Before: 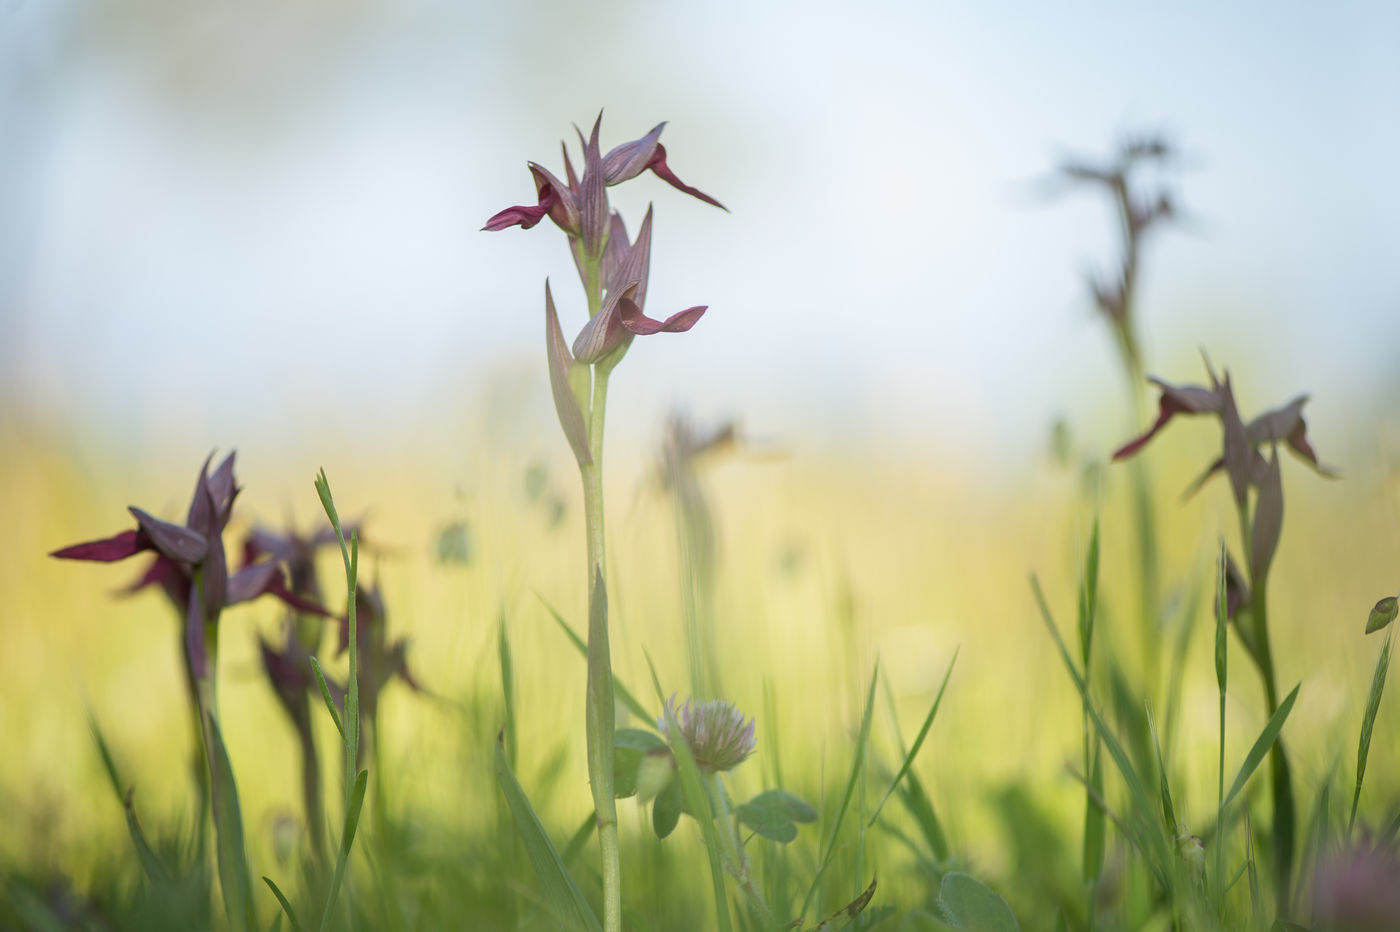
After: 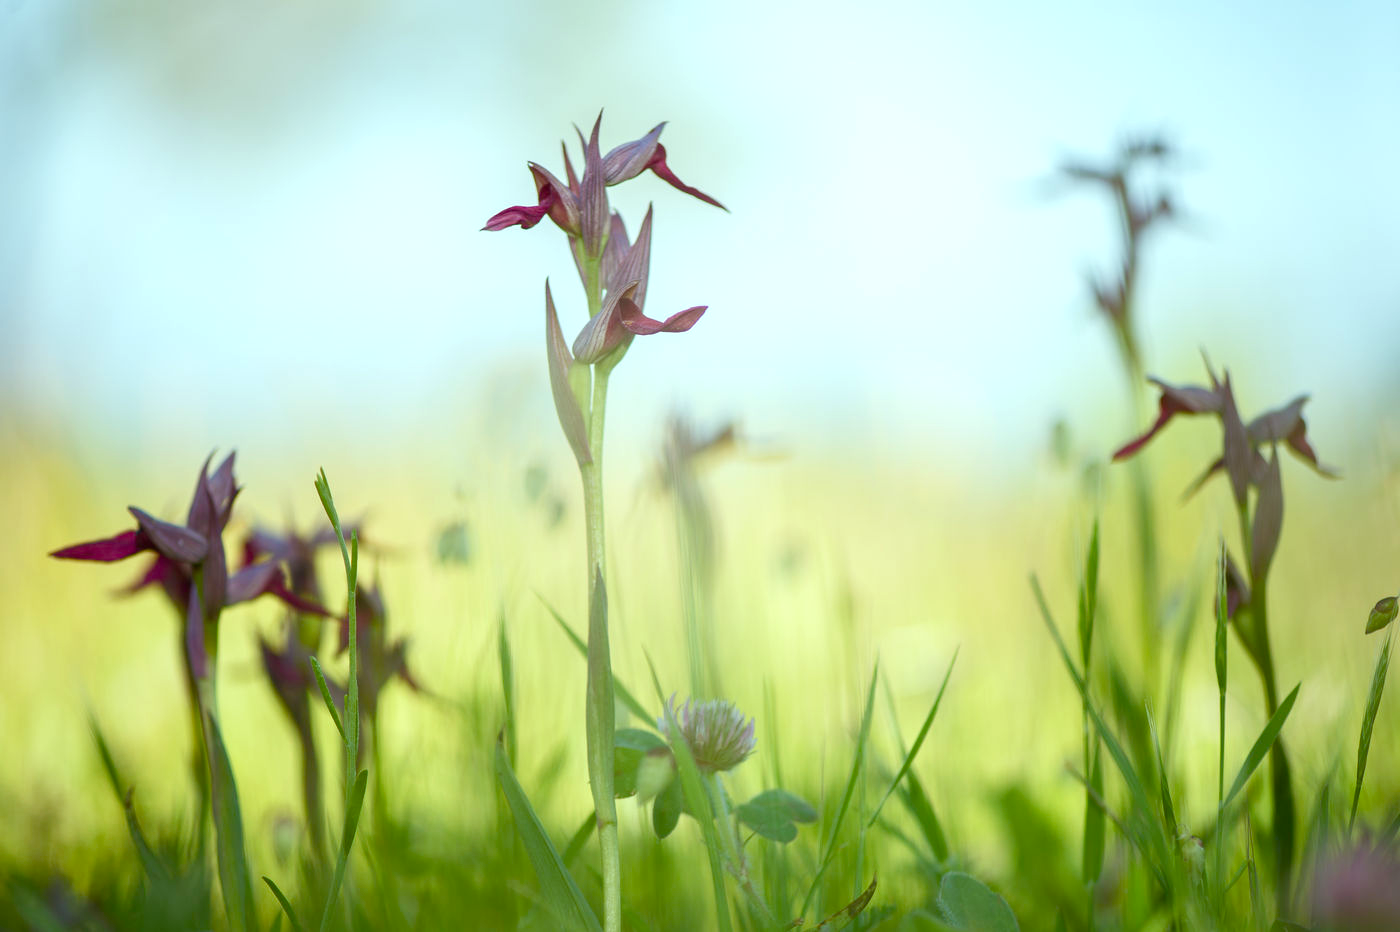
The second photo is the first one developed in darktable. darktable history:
color balance rgb: highlights gain › luminance 19.725%, highlights gain › chroma 2.77%, highlights gain › hue 172.96°, perceptual saturation grading › global saturation 20%, perceptual saturation grading › highlights -25.107%, perceptual saturation grading › shadows 50.087%
